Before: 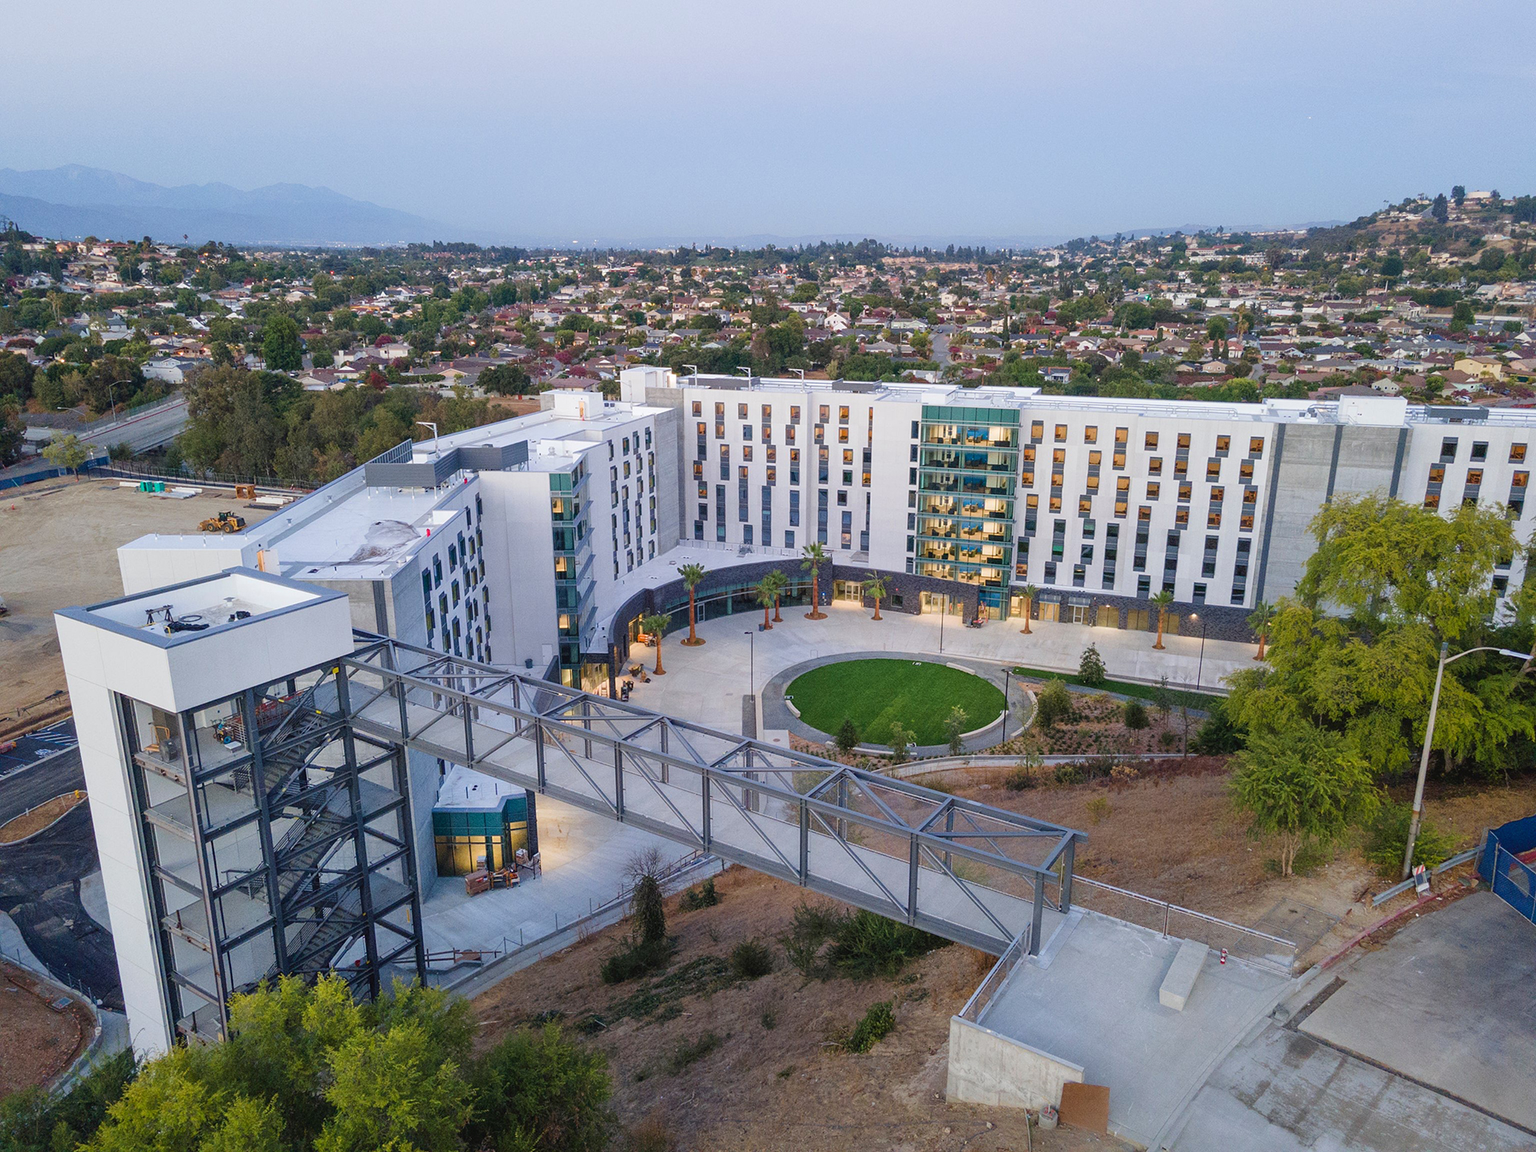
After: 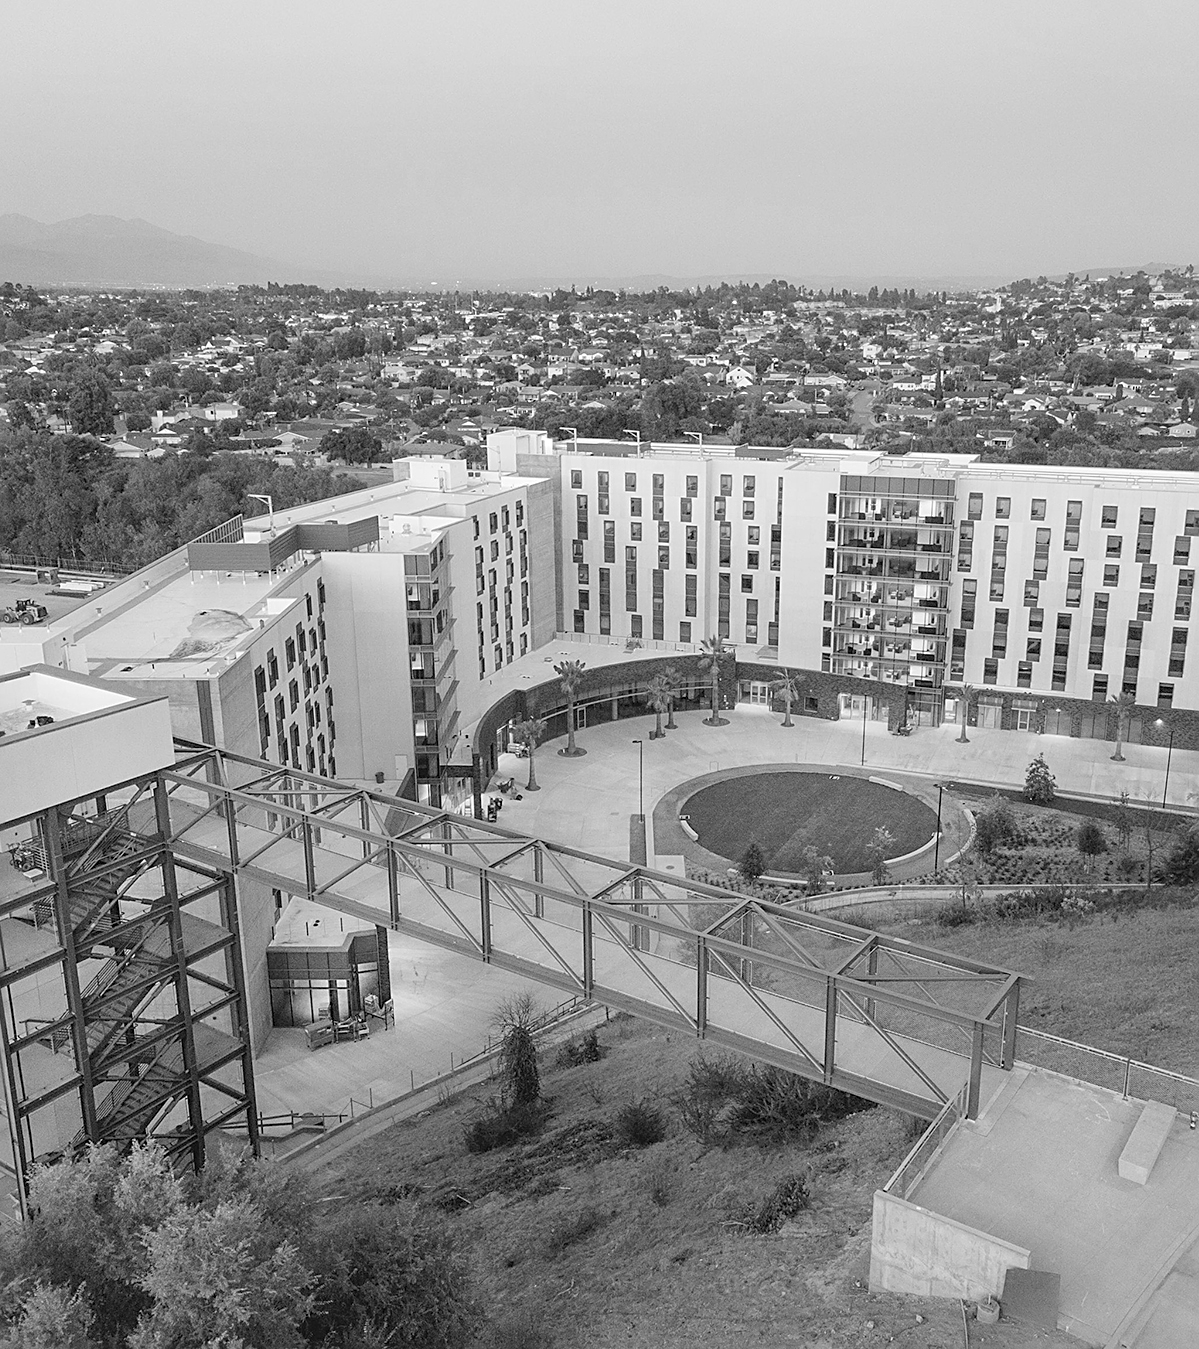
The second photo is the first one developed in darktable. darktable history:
monochrome: on, module defaults
sharpen: on, module defaults
crop and rotate: left 13.342%, right 19.991%
contrast brightness saturation: brightness 0.13
